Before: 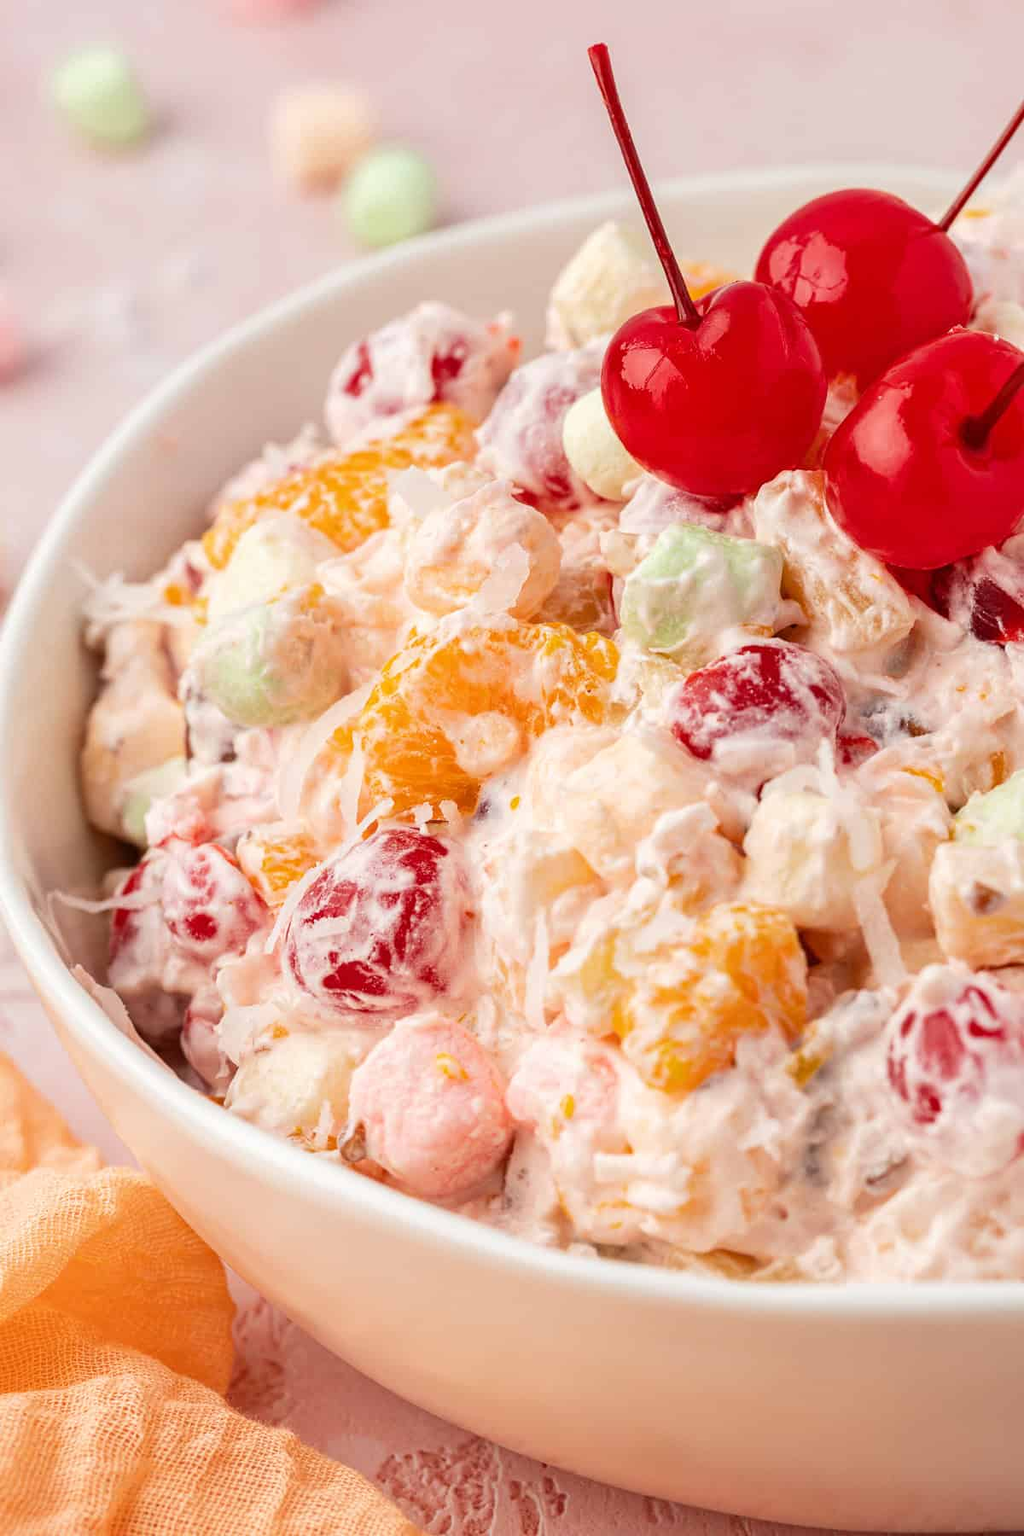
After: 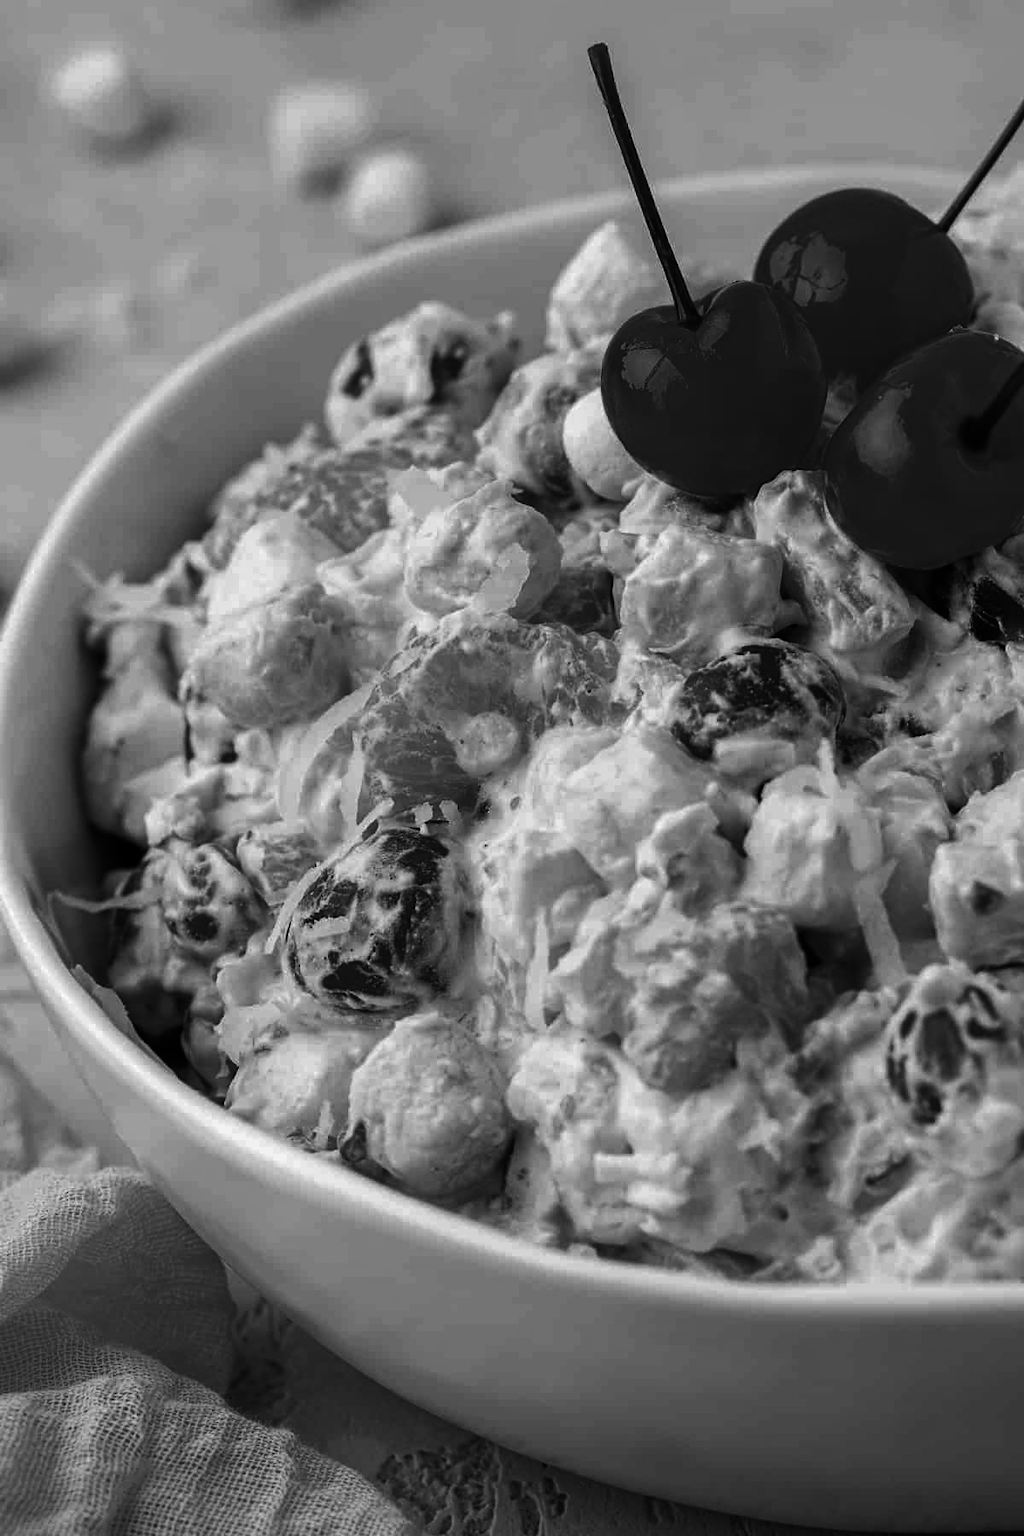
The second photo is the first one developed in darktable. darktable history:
monochrome: on, module defaults
shadows and highlights: radius 125.46, shadows 21.19, highlights -21.19, low approximation 0.01
contrast brightness saturation: brightness -1, saturation 1
